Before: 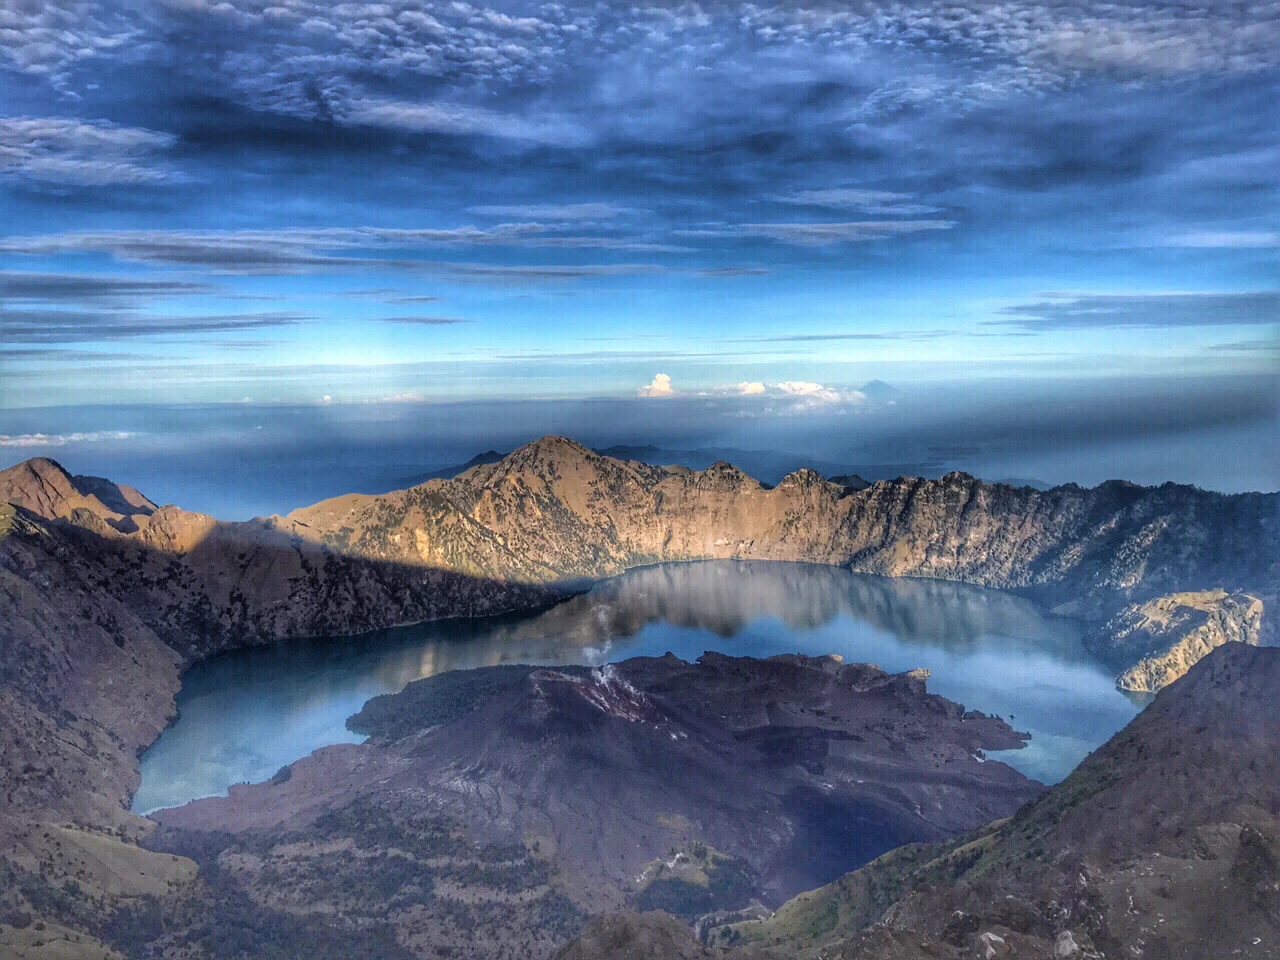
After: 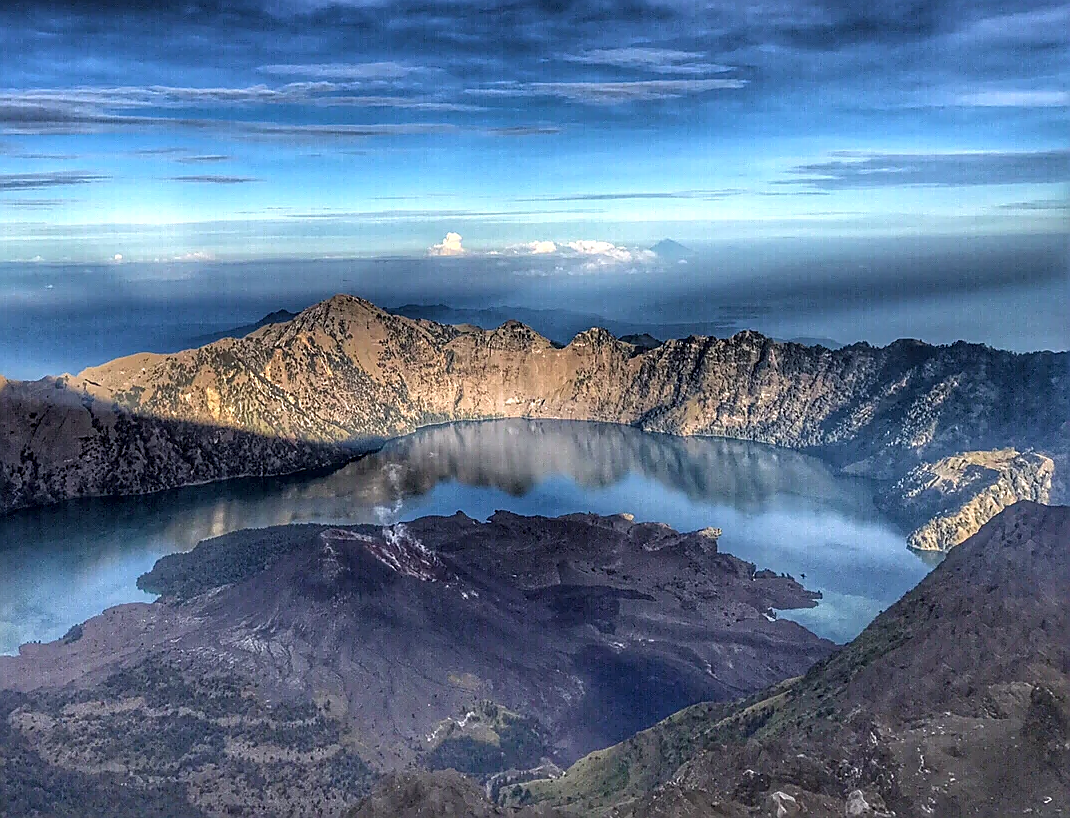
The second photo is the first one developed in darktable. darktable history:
sharpen: radius 1.364, amount 1.256, threshold 0.639
crop: left 16.337%, top 14.745%
local contrast: on, module defaults
